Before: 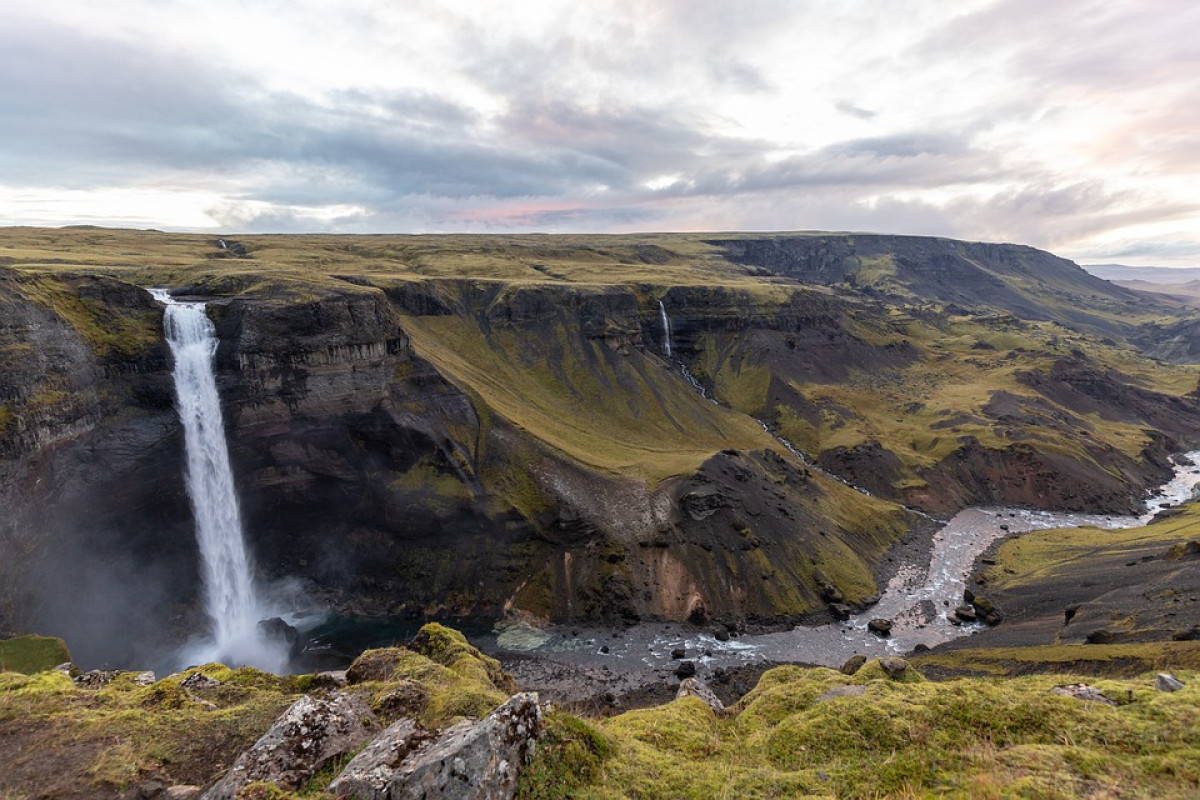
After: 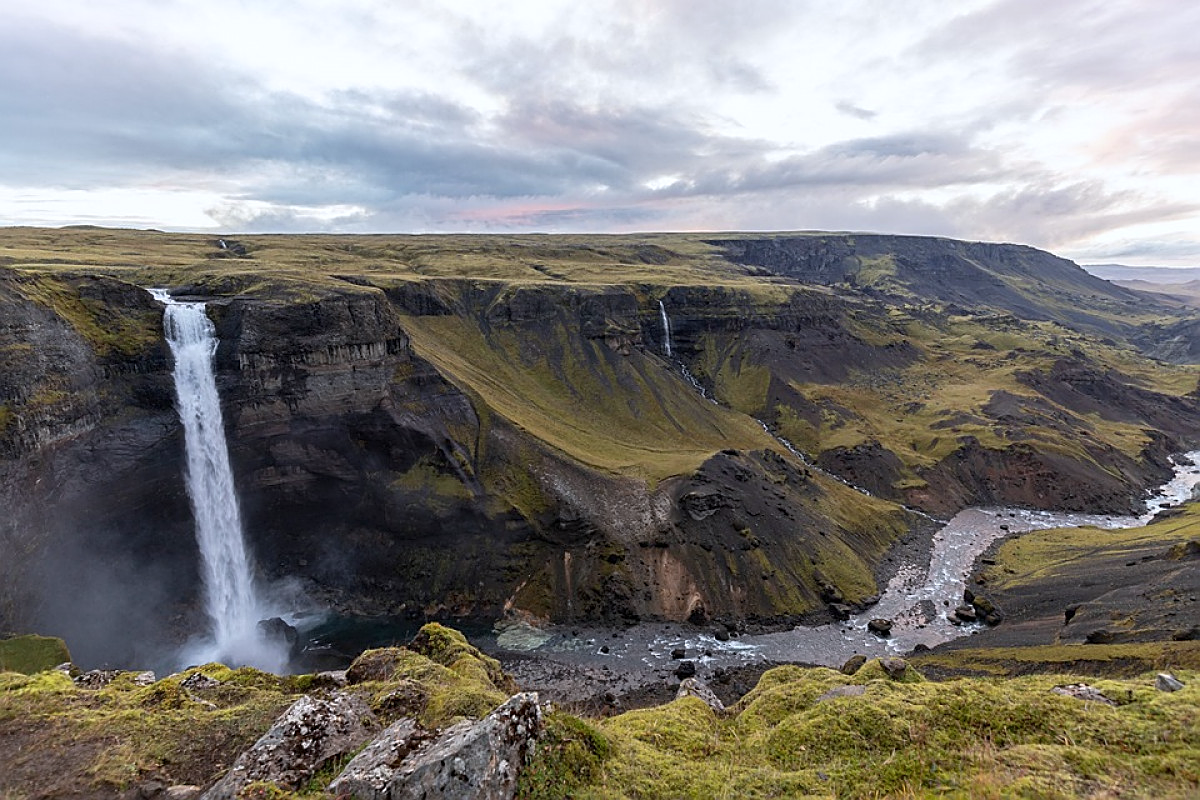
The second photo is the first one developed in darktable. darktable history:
white balance: red 0.98, blue 1.034
sharpen: on, module defaults
